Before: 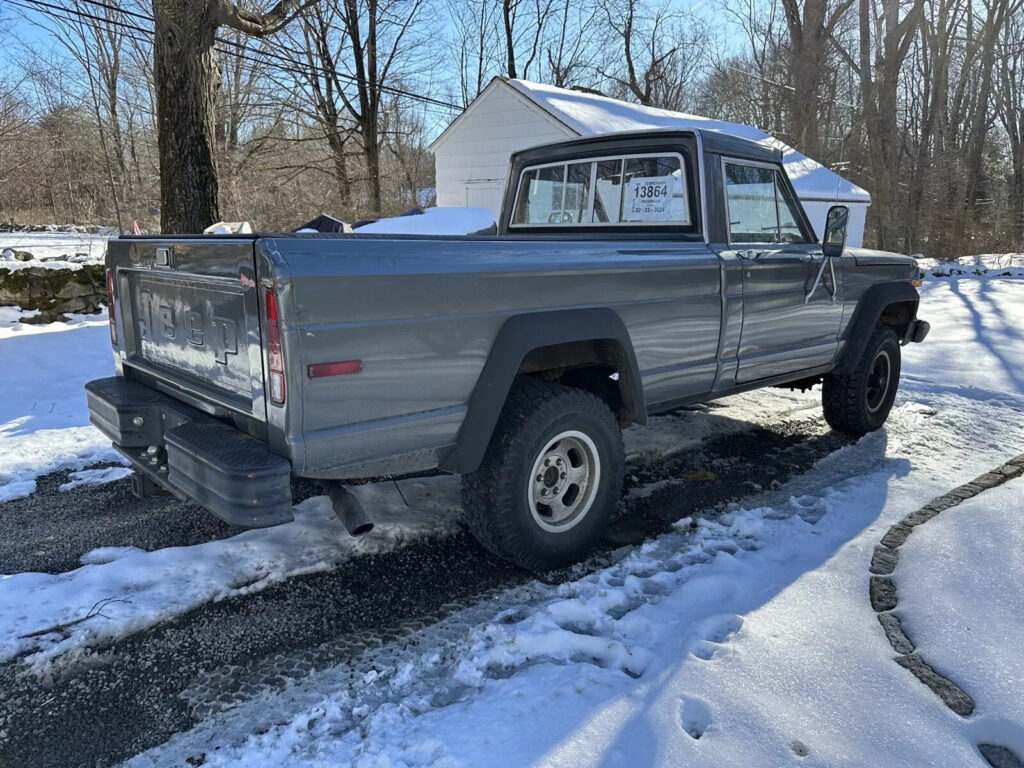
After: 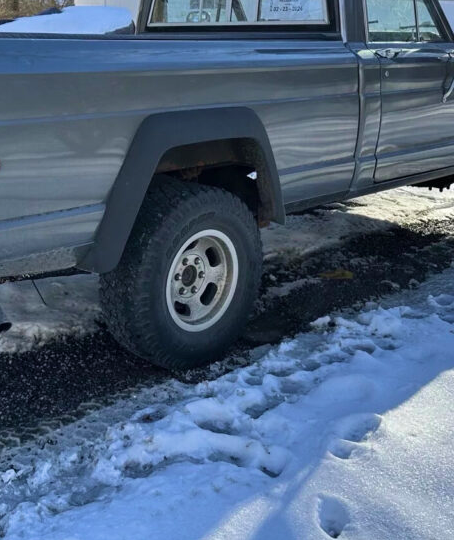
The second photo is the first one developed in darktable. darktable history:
velvia: on, module defaults
shadows and highlights: soften with gaussian
white balance: emerald 1
crop: left 35.432%, top 26.233%, right 20.145%, bottom 3.432%
